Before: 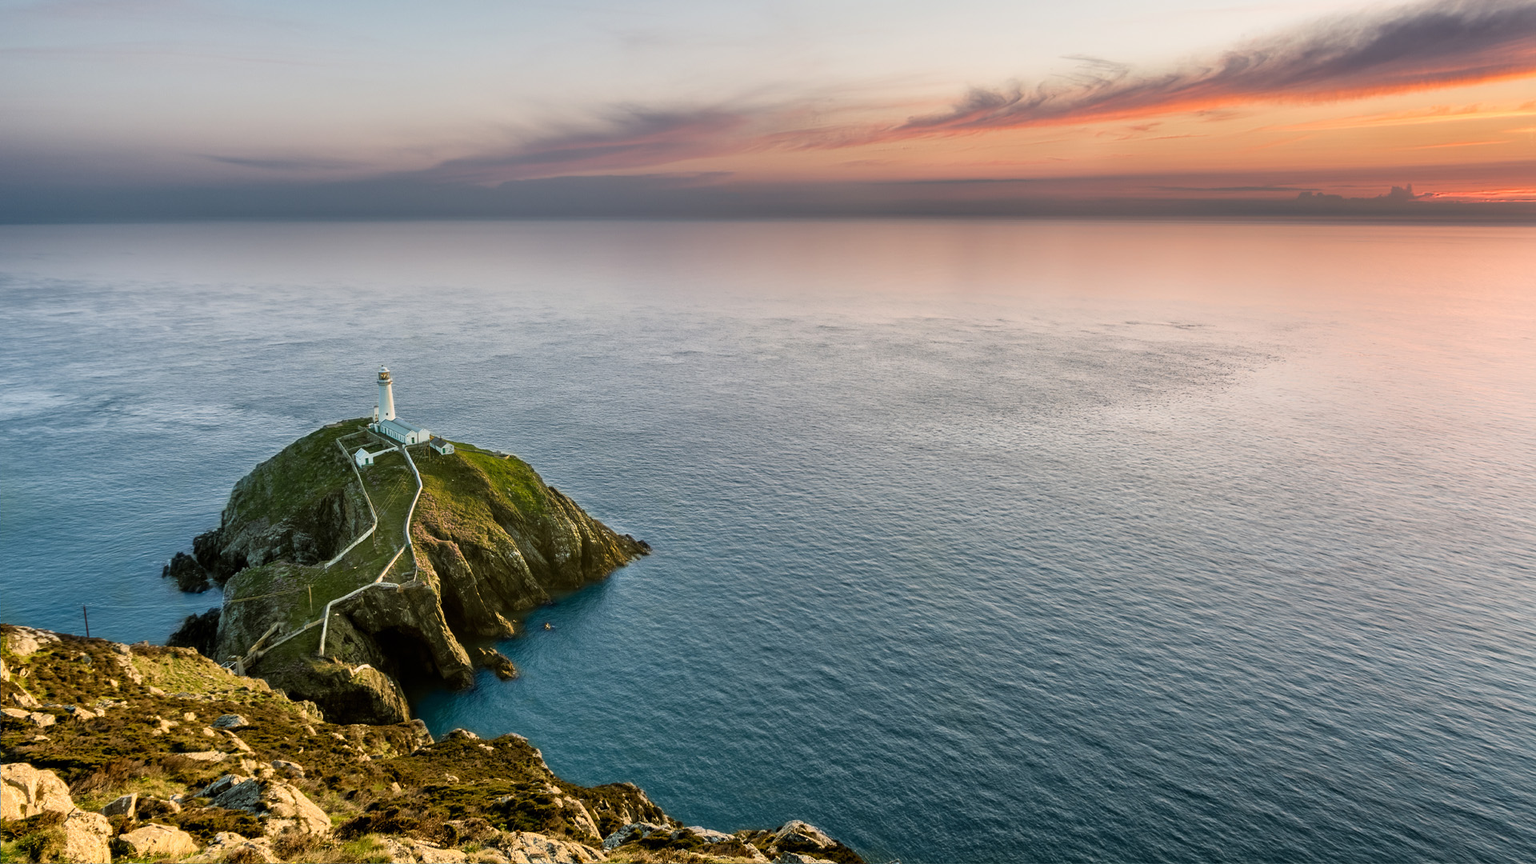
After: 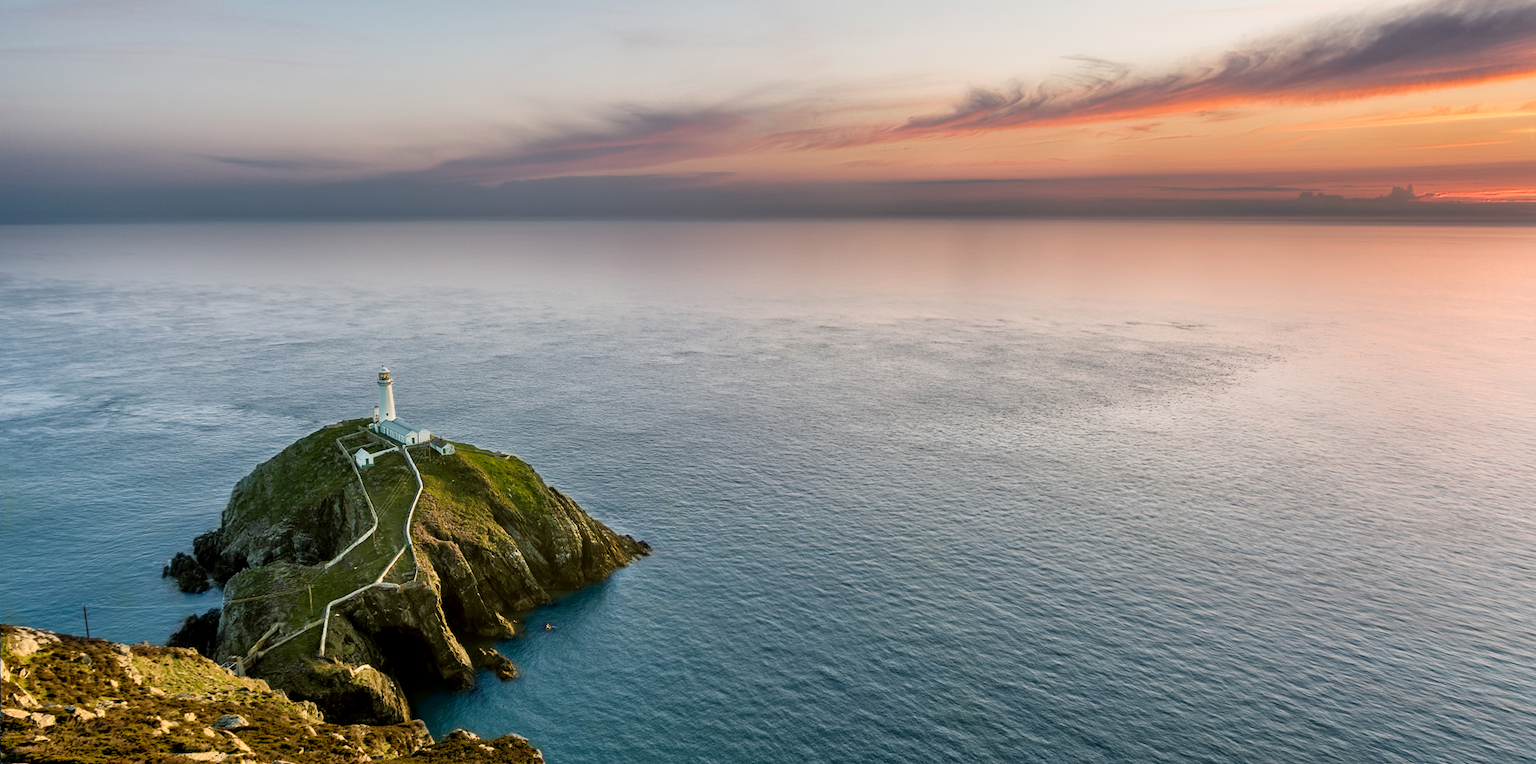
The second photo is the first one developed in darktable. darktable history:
crop and rotate: top 0%, bottom 11.49%
color balance: mode lift, gamma, gain (sRGB), lift [0.97, 1, 1, 1], gamma [1.03, 1, 1, 1]
